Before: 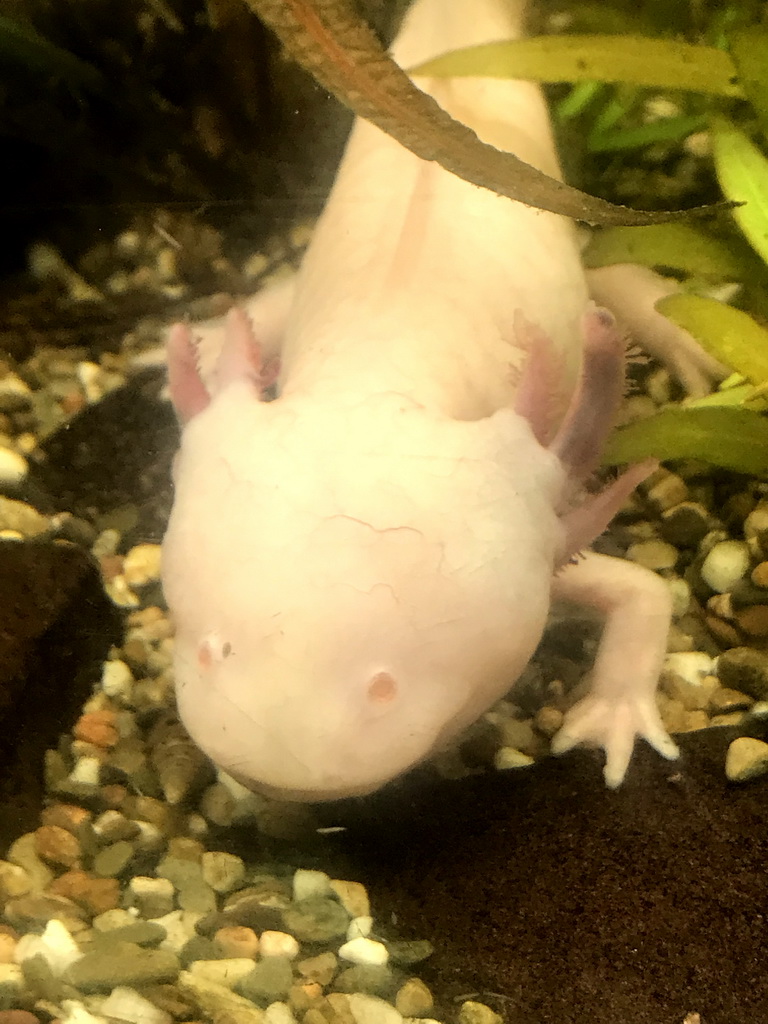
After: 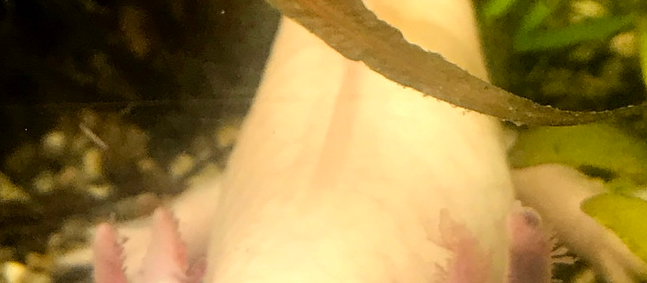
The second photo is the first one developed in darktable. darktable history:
crop and rotate: left 9.656%, top 9.771%, right 6.02%, bottom 62.568%
